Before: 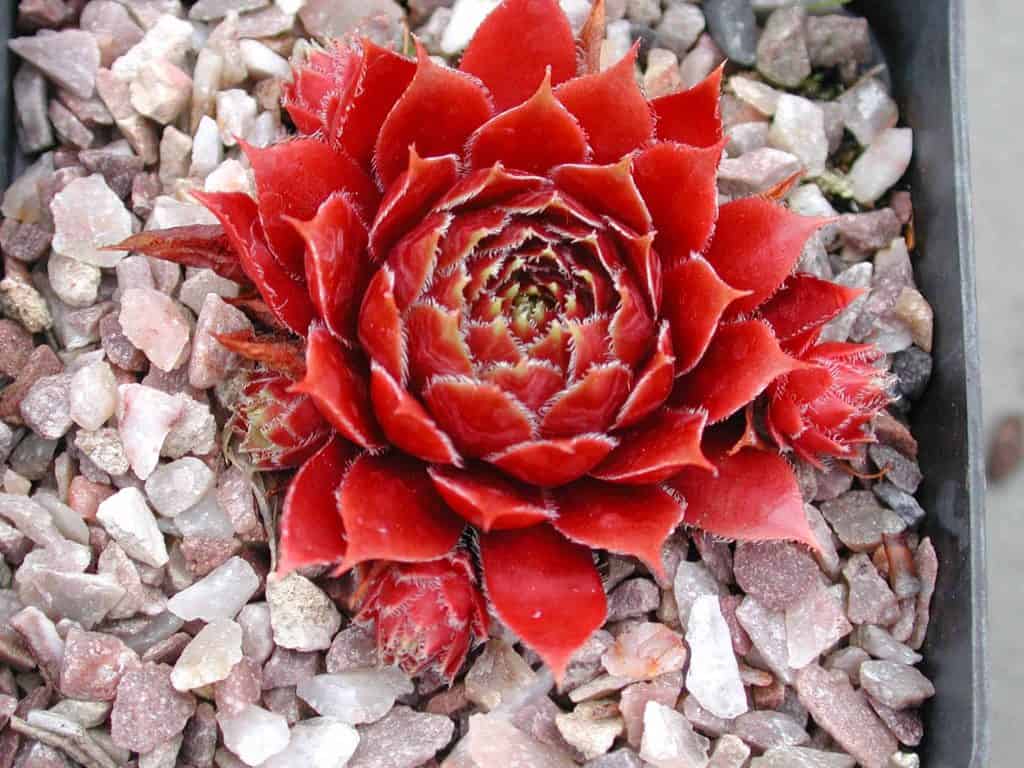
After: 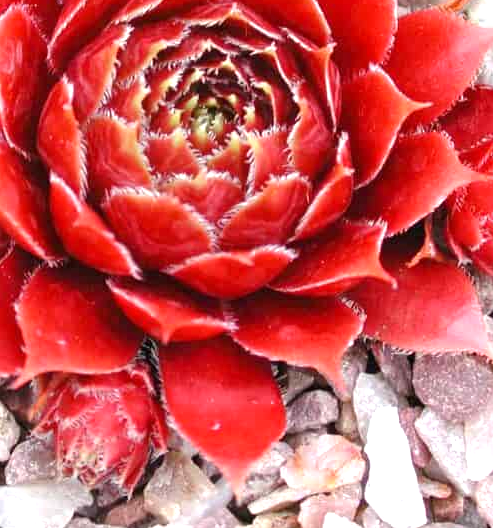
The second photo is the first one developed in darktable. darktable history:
crop: left 31.382%, top 24.525%, right 20.376%, bottom 6.538%
exposure: exposure 0.642 EV, compensate highlight preservation false
